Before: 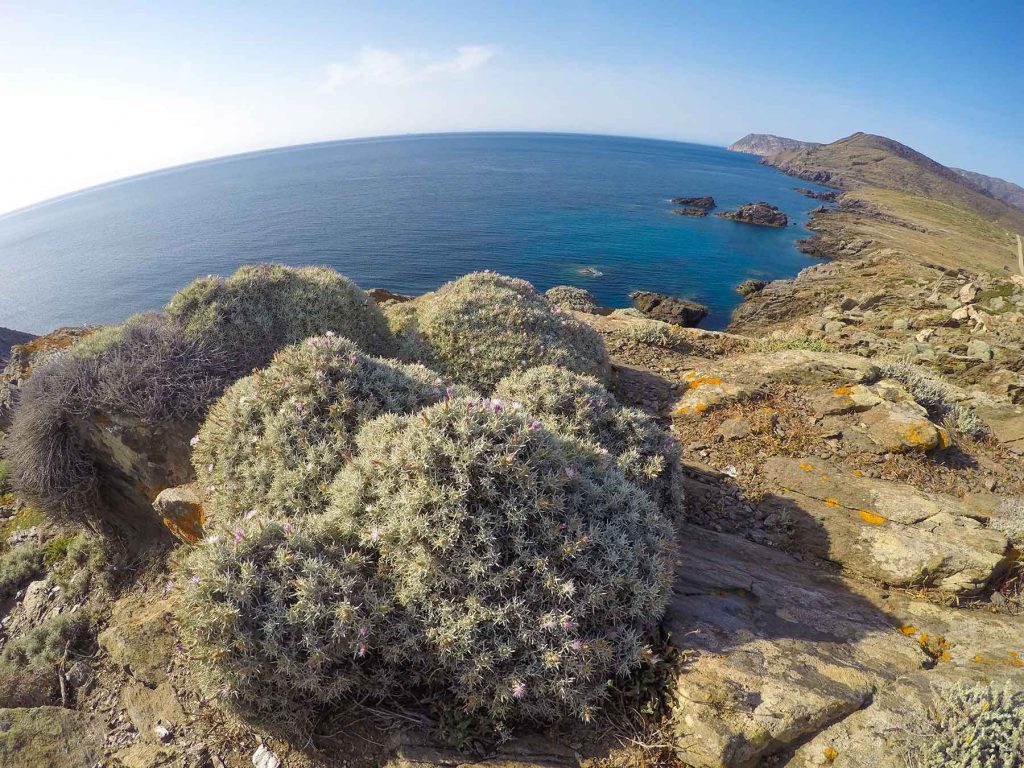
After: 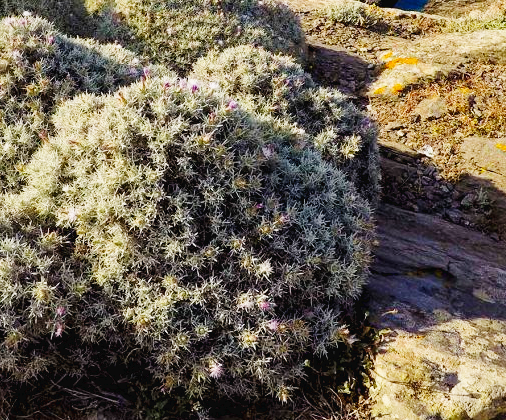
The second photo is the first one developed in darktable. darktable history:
exposure: black level correction 0.009, exposure -0.637 EV, compensate highlight preservation false
base curve: curves: ch0 [(0, 0.003) (0.001, 0.002) (0.006, 0.004) (0.02, 0.022) (0.048, 0.086) (0.094, 0.234) (0.162, 0.431) (0.258, 0.629) (0.385, 0.8) (0.548, 0.918) (0.751, 0.988) (1, 1)], preserve colors none
crop: left 29.672%, top 41.786%, right 20.851%, bottom 3.487%
